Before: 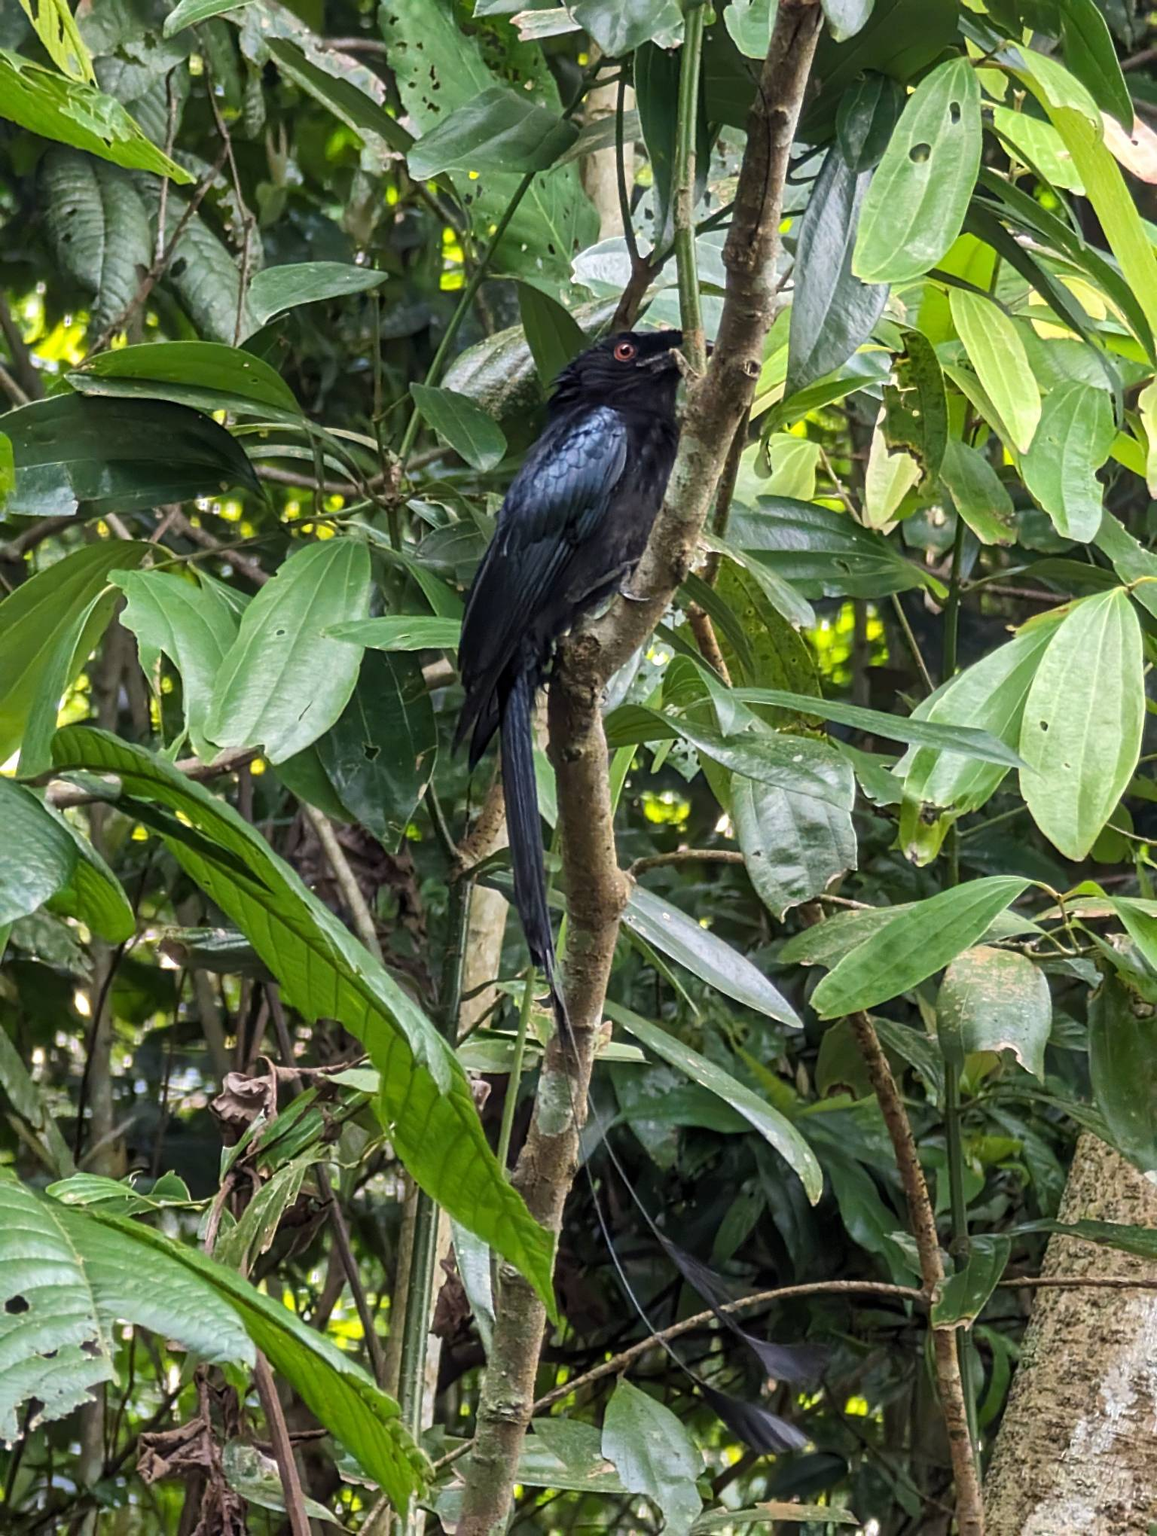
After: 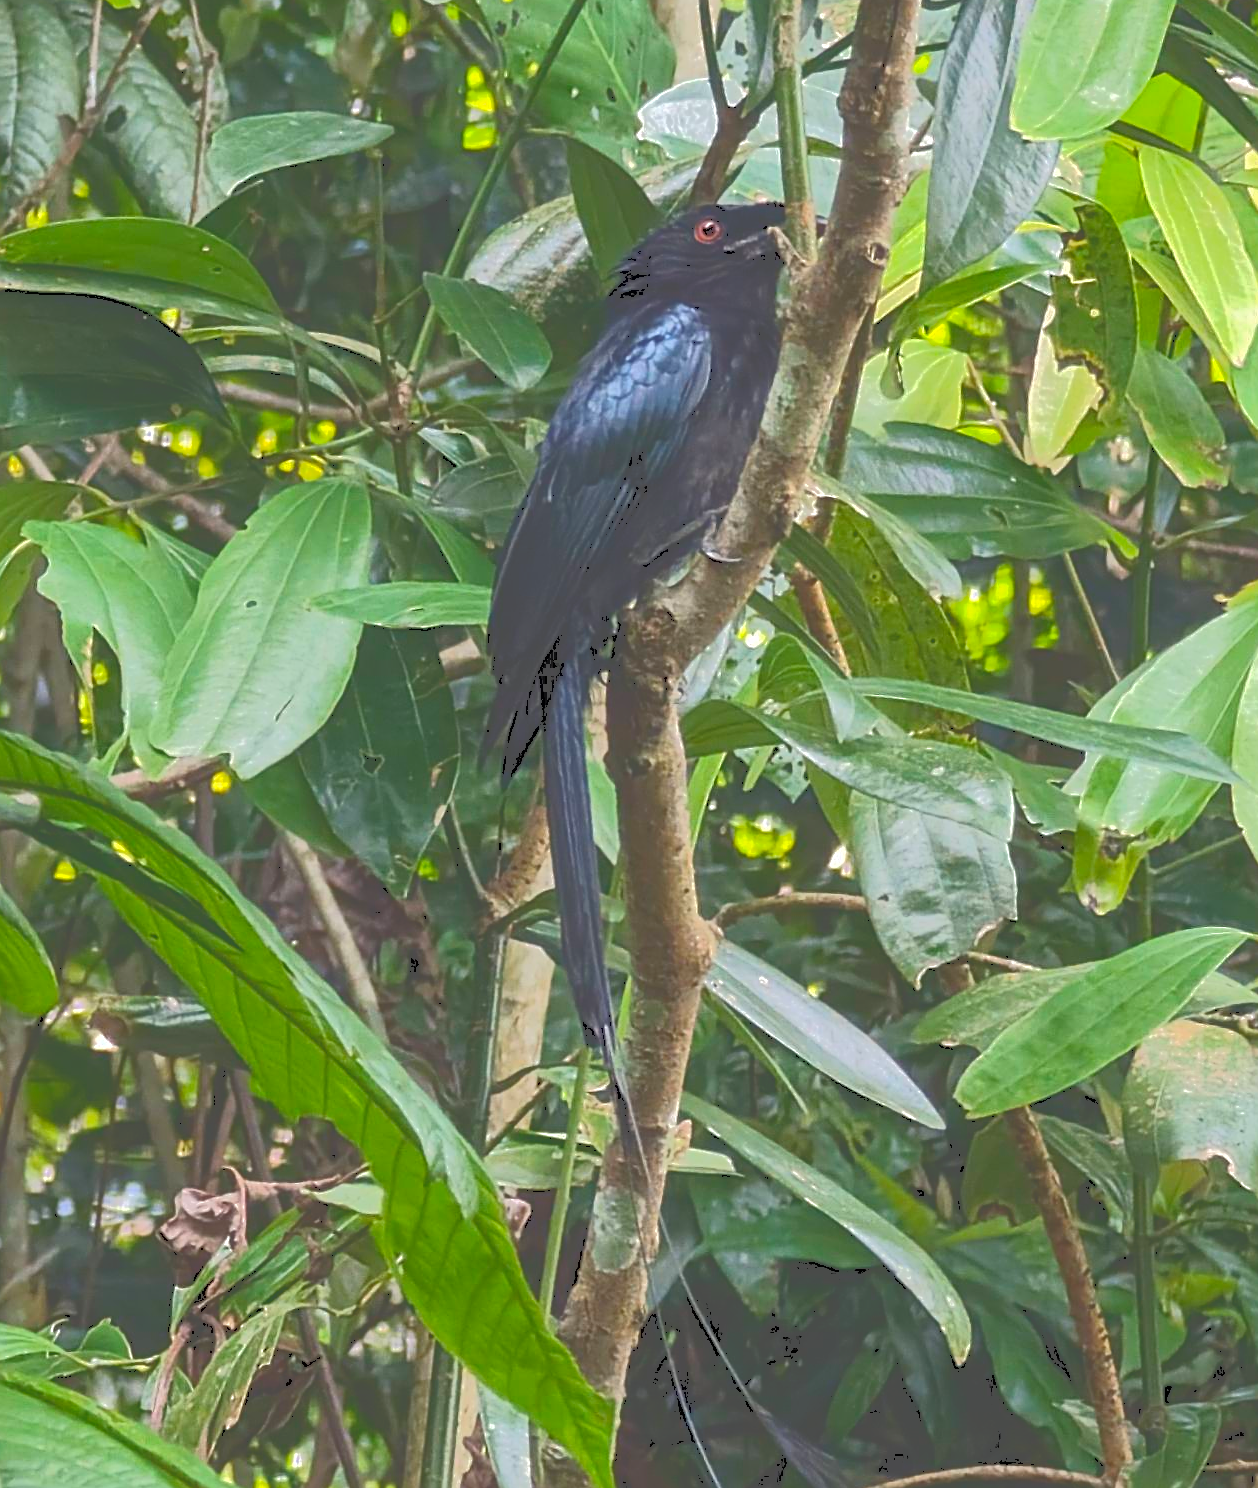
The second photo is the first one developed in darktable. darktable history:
sharpen: on, module defaults
tone curve: curves: ch0 [(0, 0) (0.003, 0.313) (0.011, 0.317) (0.025, 0.317) (0.044, 0.322) (0.069, 0.327) (0.1, 0.335) (0.136, 0.347) (0.177, 0.364) (0.224, 0.384) (0.277, 0.421) (0.335, 0.459) (0.399, 0.501) (0.468, 0.554) (0.543, 0.611) (0.623, 0.679) (0.709, 0.751) (0.801, 0.804) (0.898, 0.844) (1, 1)], color space Lab, independent channels, preserve colors none
crop: left 7.928%, top 11.602%, right 10.135%, bottom 15.445%
